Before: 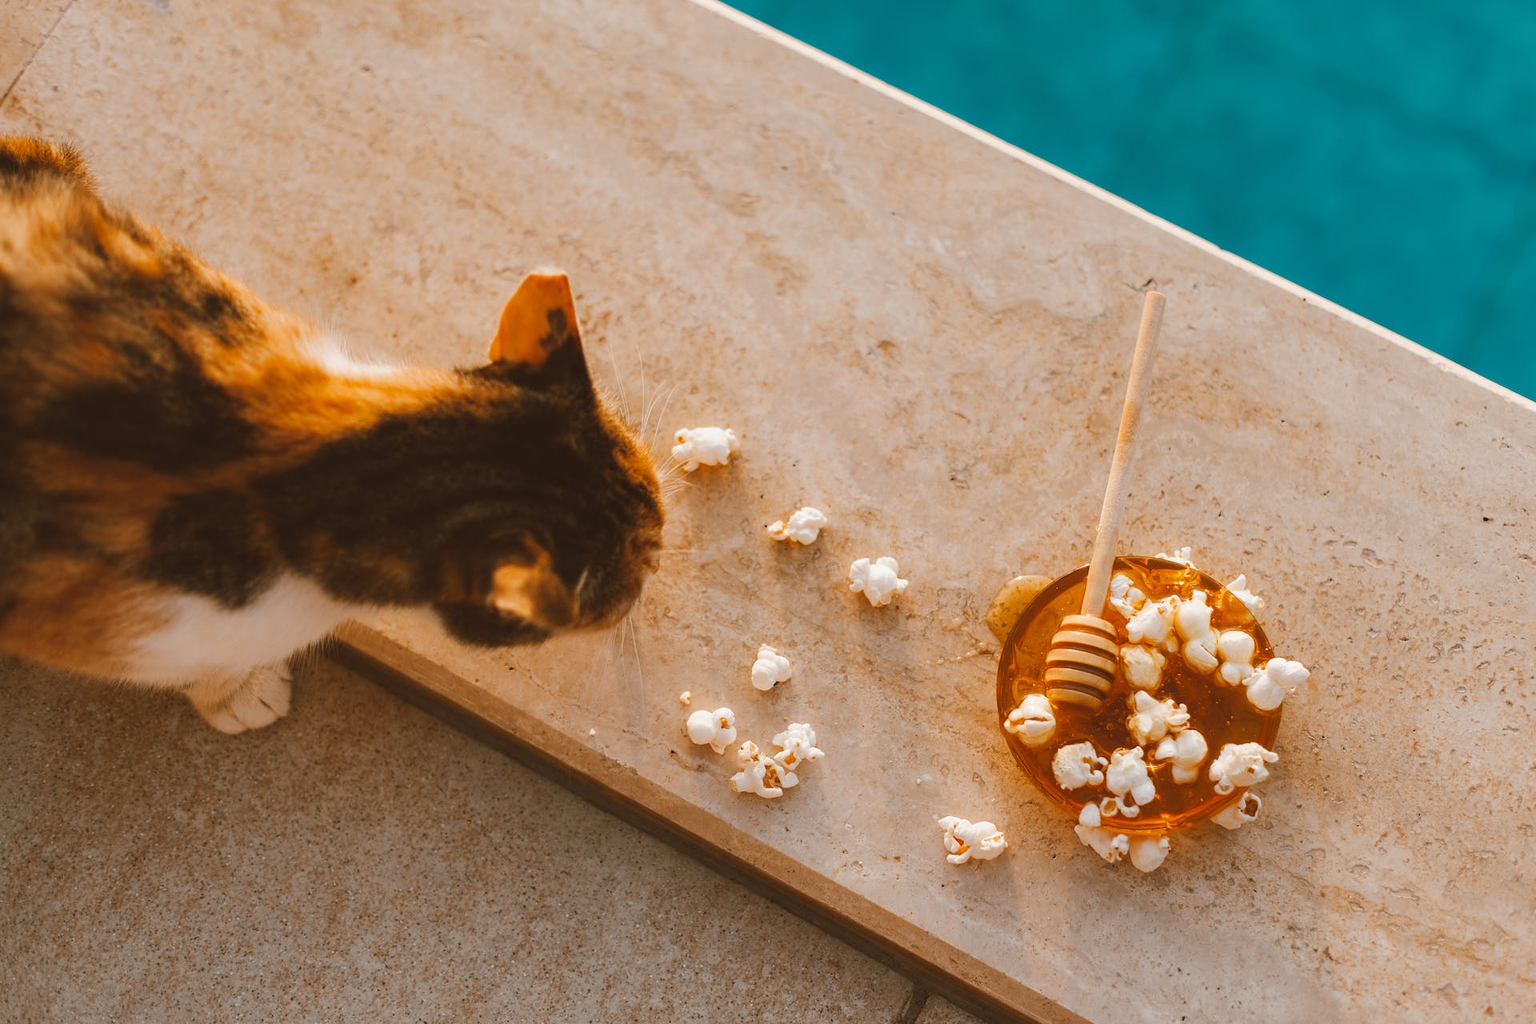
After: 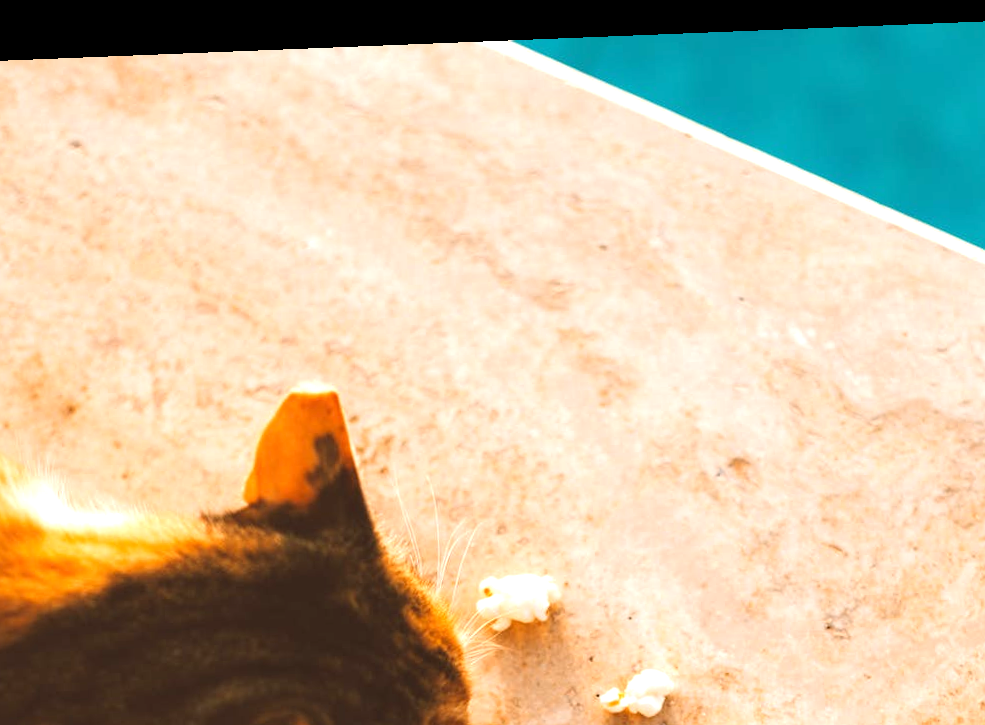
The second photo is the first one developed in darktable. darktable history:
crop: left 19.556%, right 30.401%, bottom 46.458%
rotate and perspective: rotation -2.29°, automatic cropping off
exposure: exposure 0.935 EV, compensate highlight preservation false
